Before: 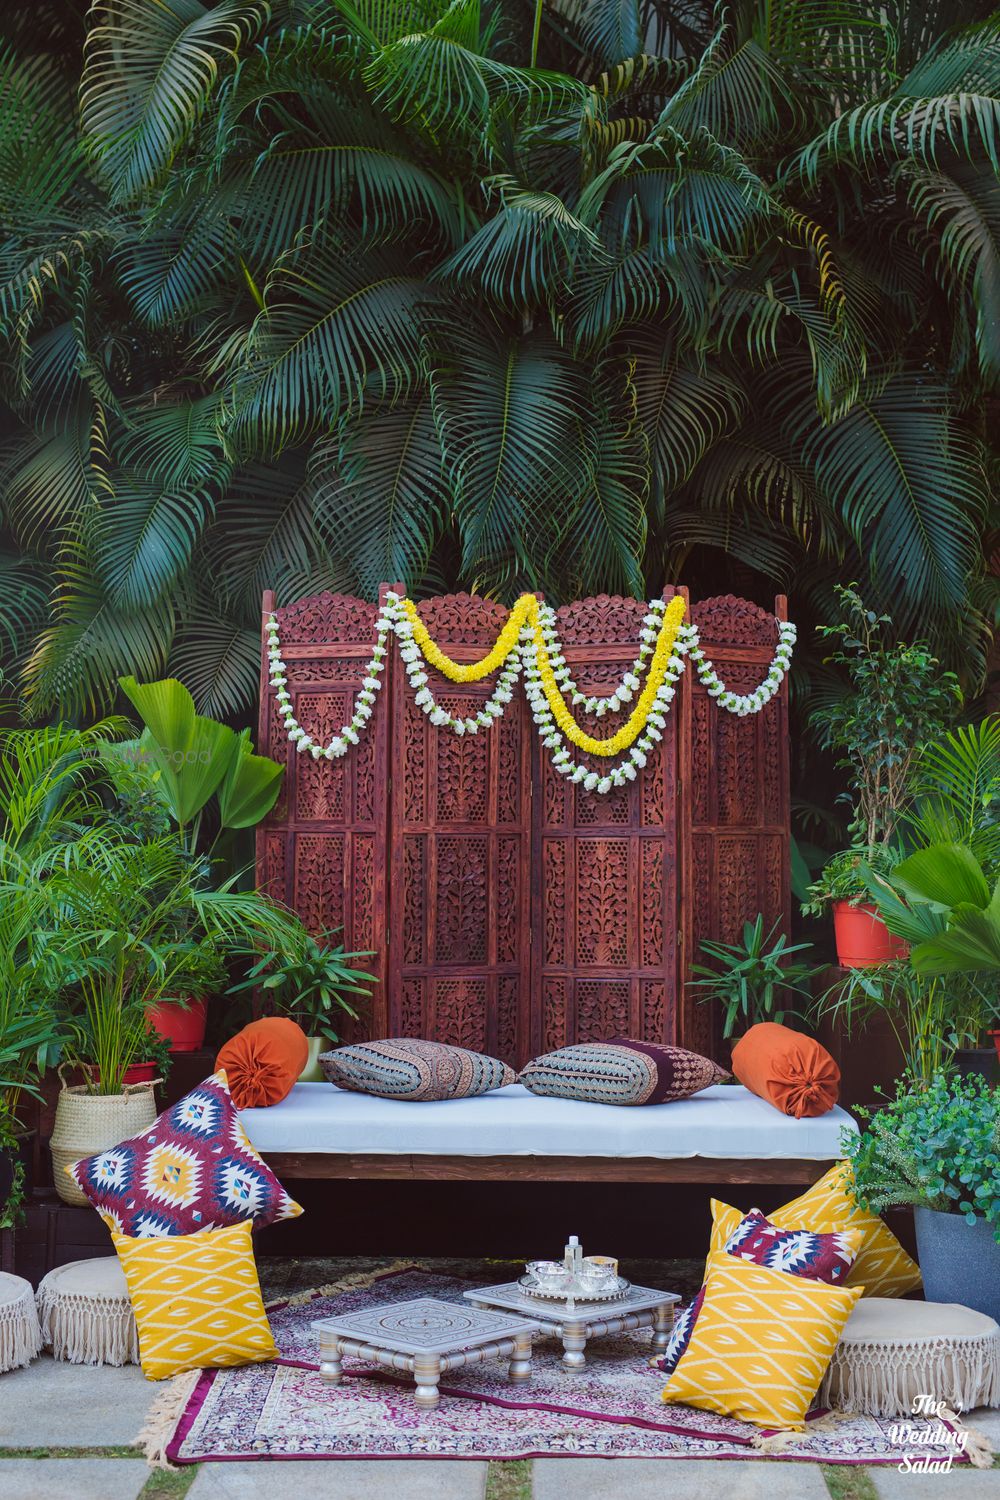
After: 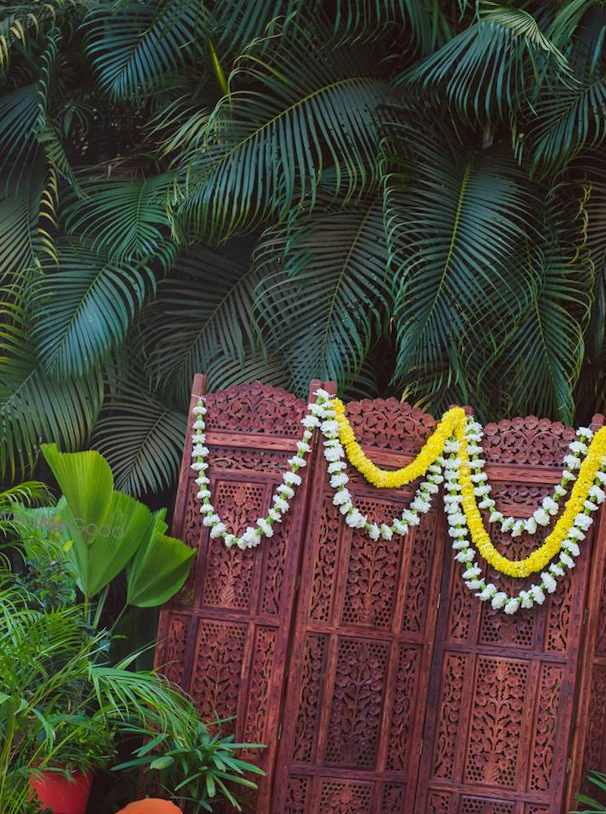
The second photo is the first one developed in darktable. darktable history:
crop and rotate: angle -6.52°, left 2.102%, top 6.704%, right 27.312%, bottom 30.081%
